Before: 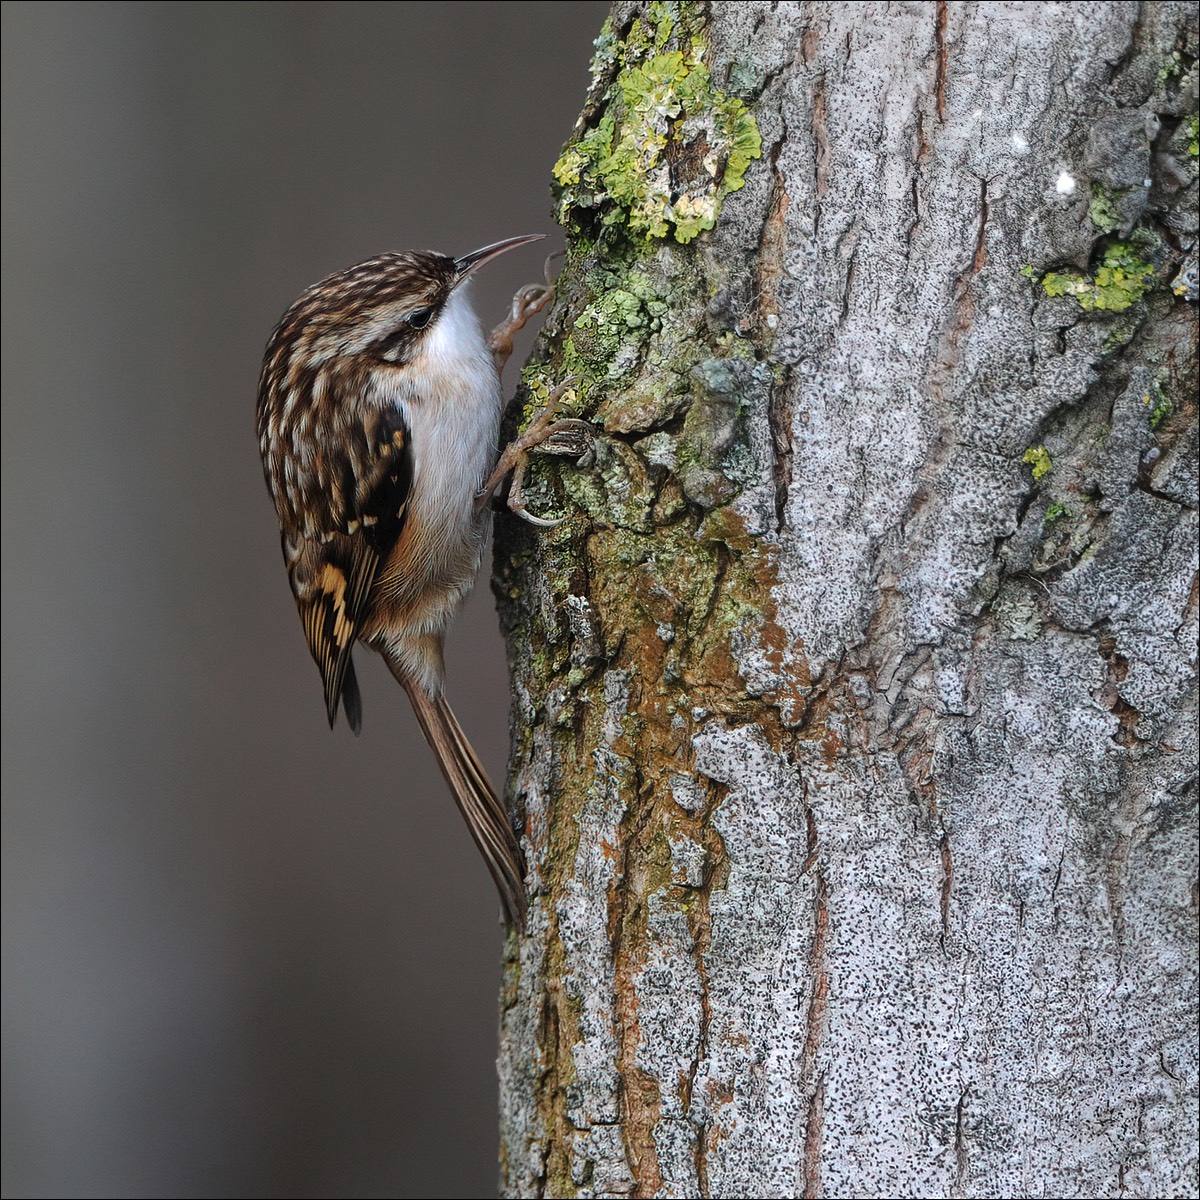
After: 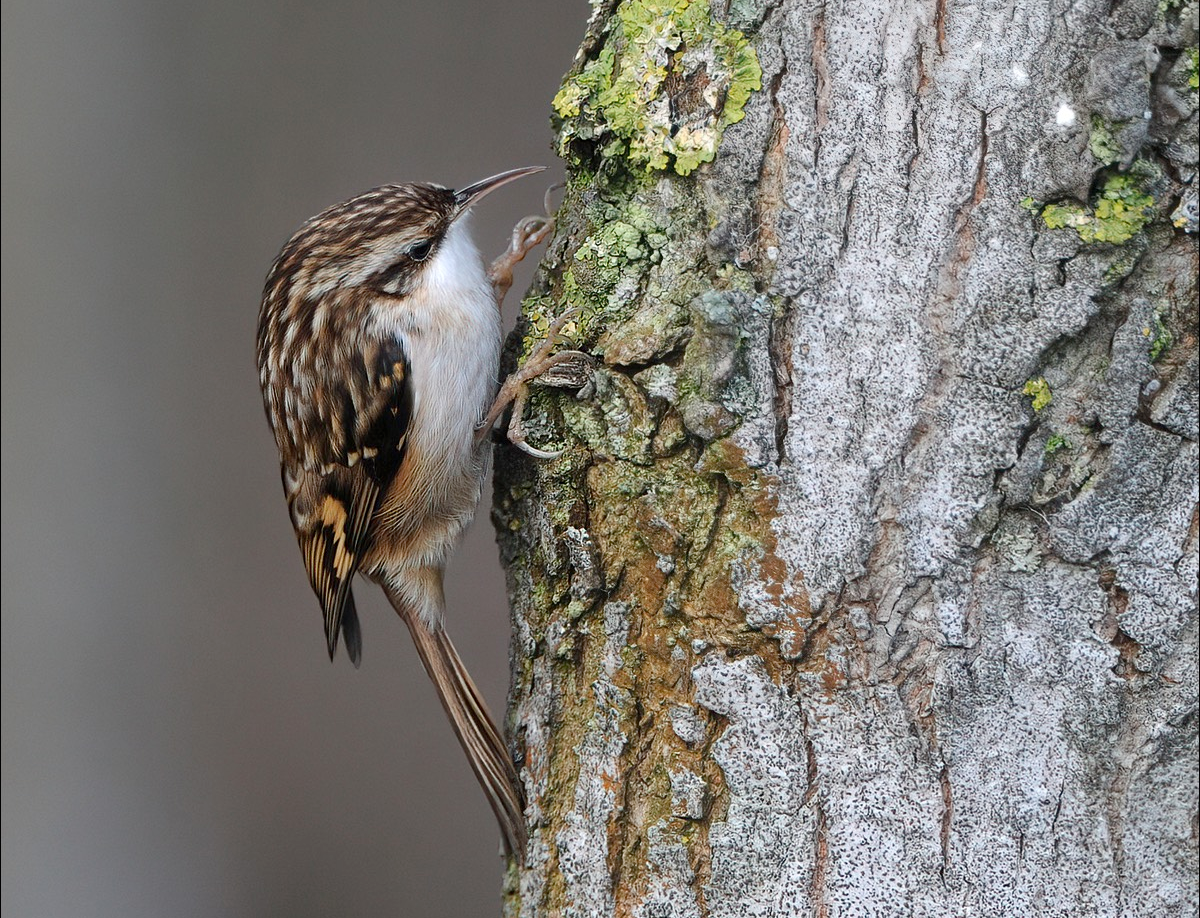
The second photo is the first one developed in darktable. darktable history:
crop: top 5.67%, bottom 17.752%
